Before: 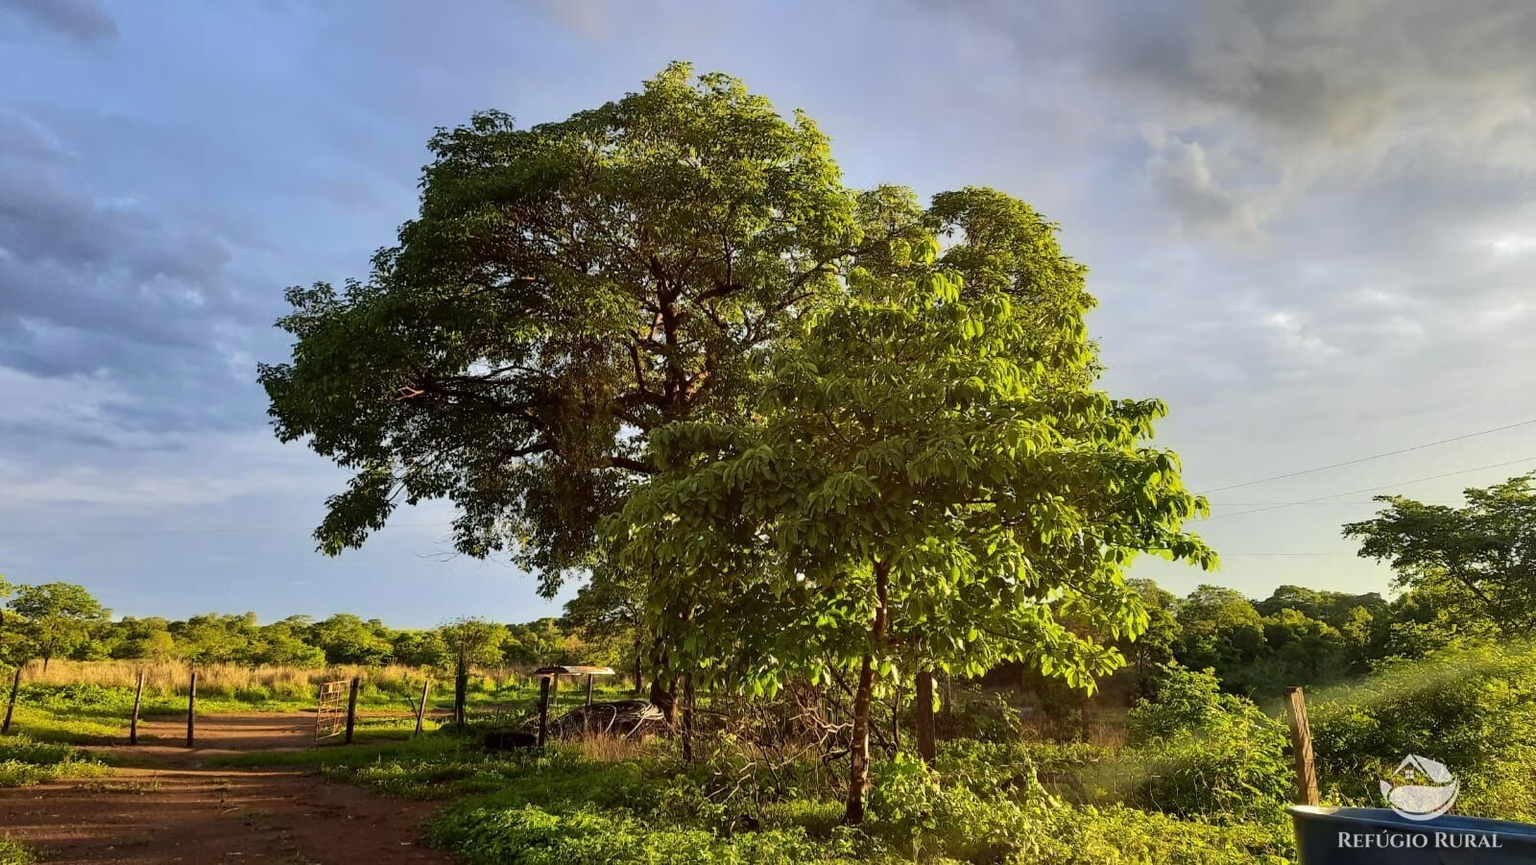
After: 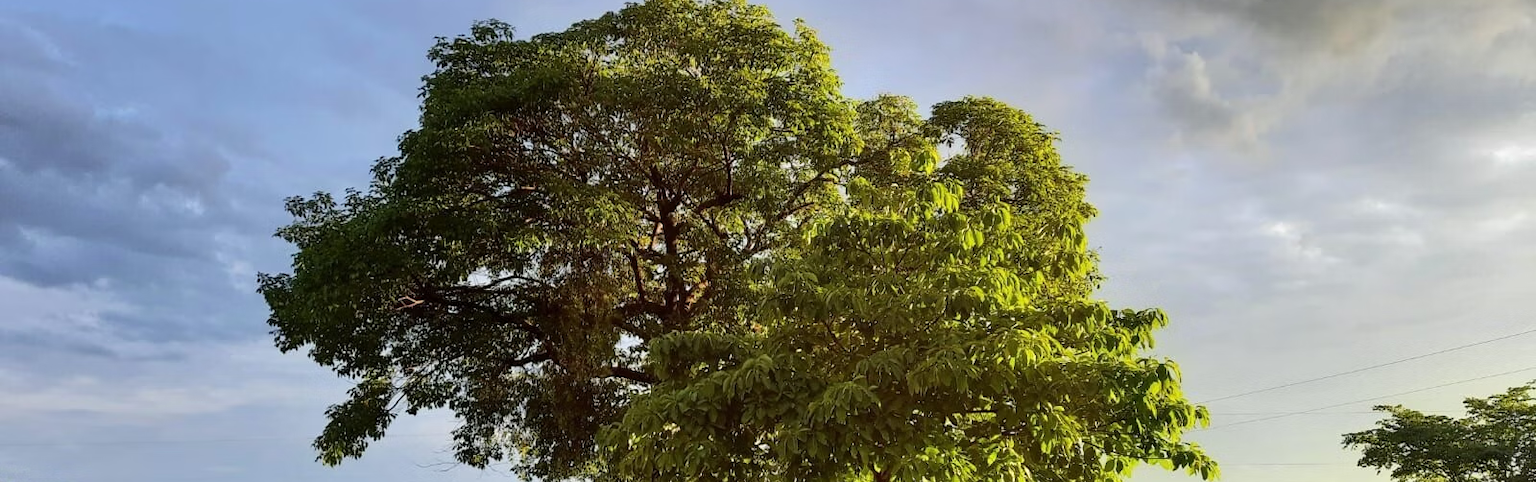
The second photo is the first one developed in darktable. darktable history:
crop and rotate: top 10.51%, bottom 33.659%
